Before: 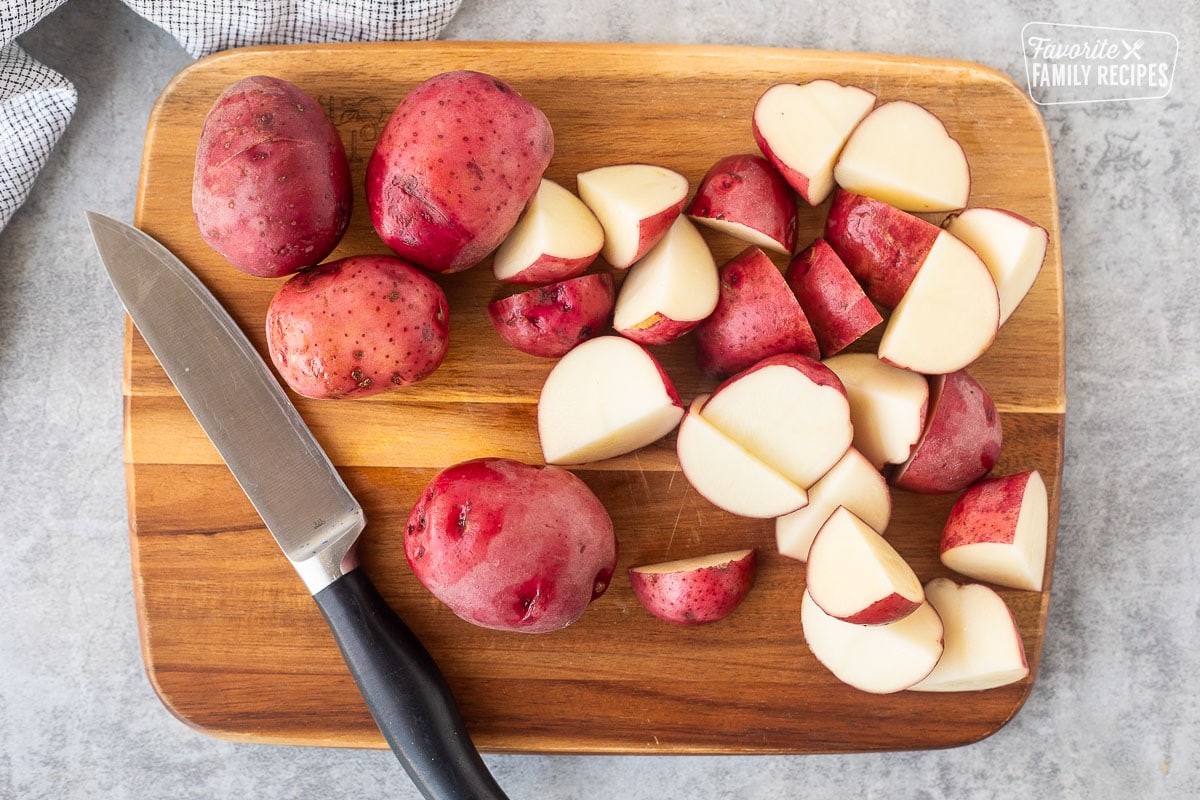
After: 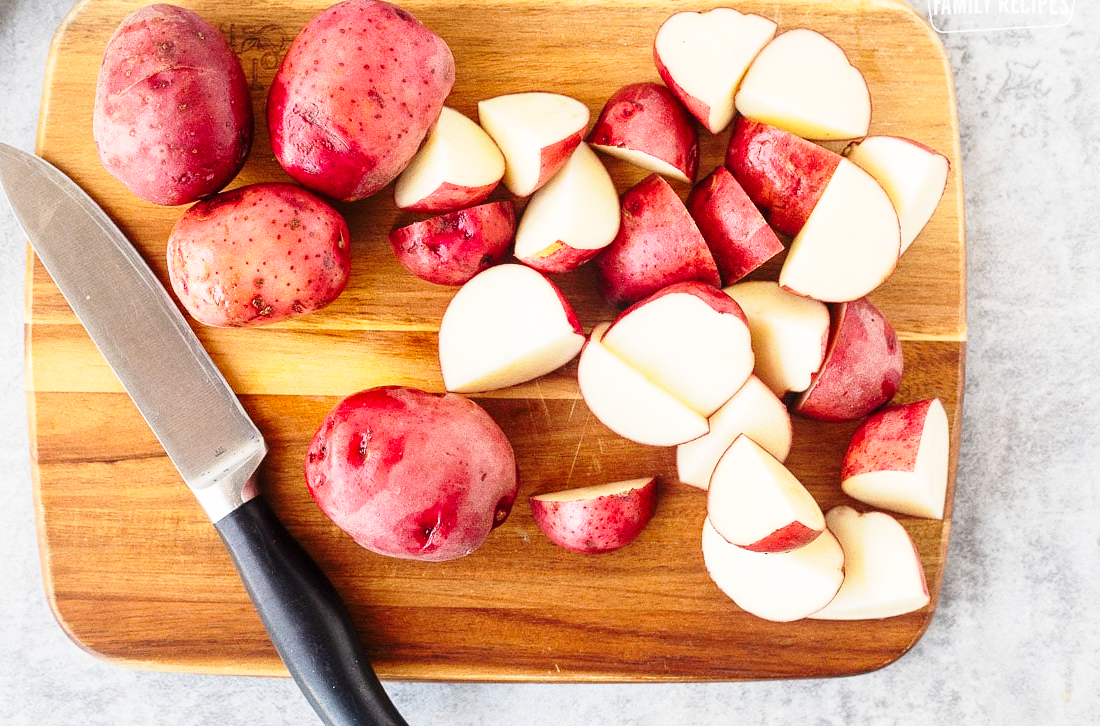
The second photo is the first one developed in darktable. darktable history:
crop and rotate: left 8.262%, top 9.226%
grain: coarseness 0.09 ISO
exposure: exposure 0 EV, compensate highlight preservation false
base curve: curves: ch0 [(0, 0) (0.028, 0.03) (0.121, 0.232) (0.46, 0.748) (0.859, 0.968) (1, 1)], preserve colors none
